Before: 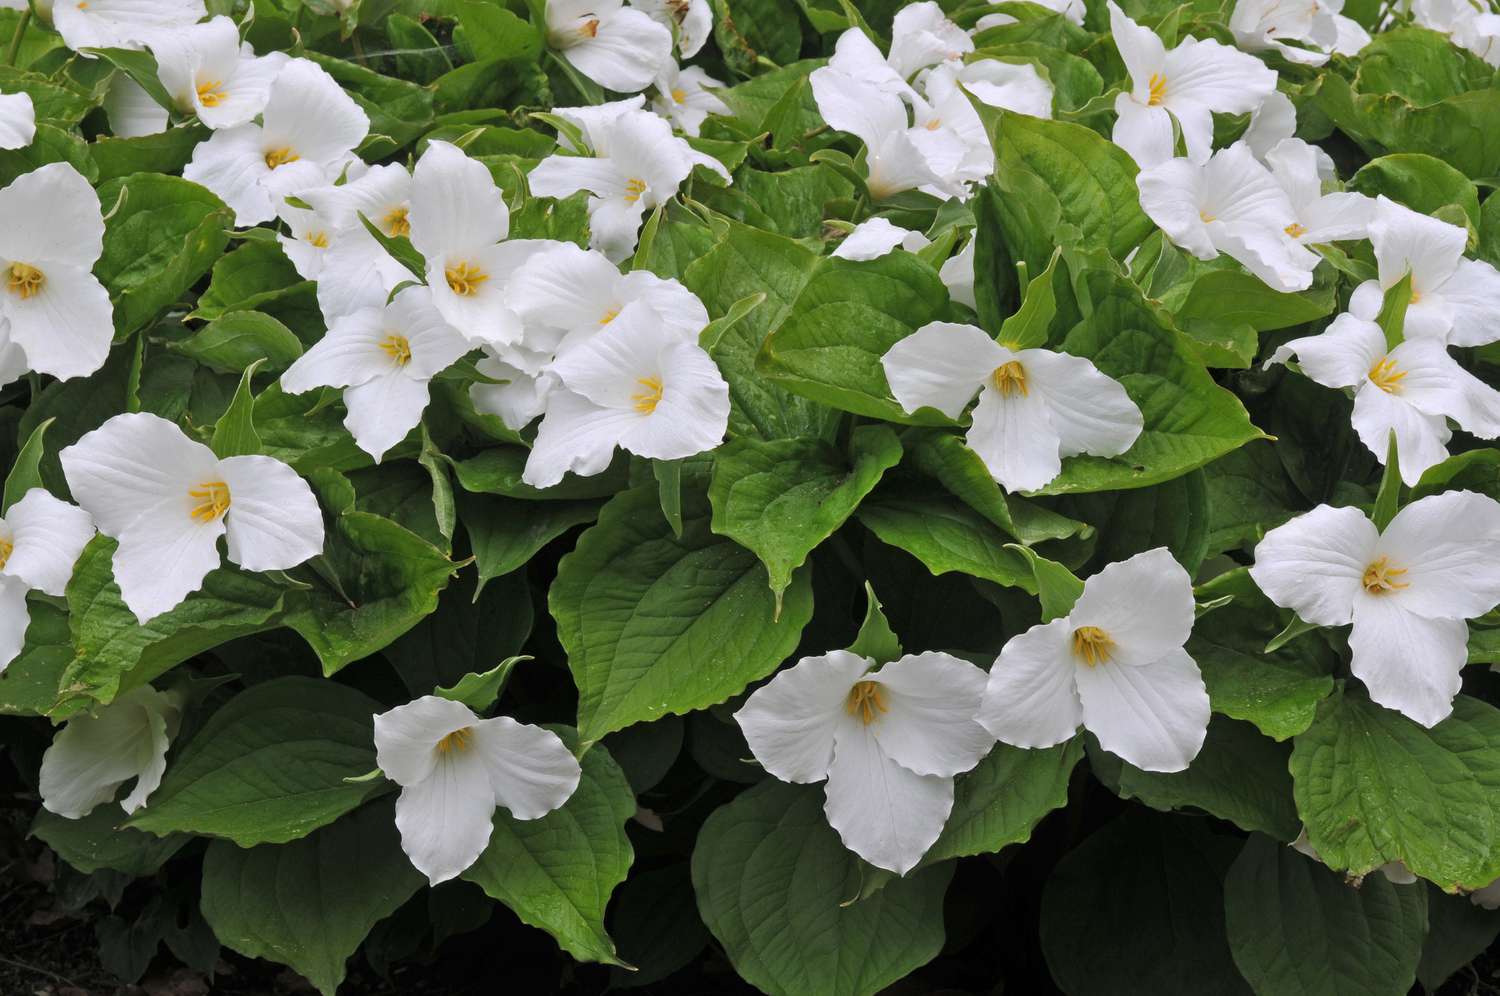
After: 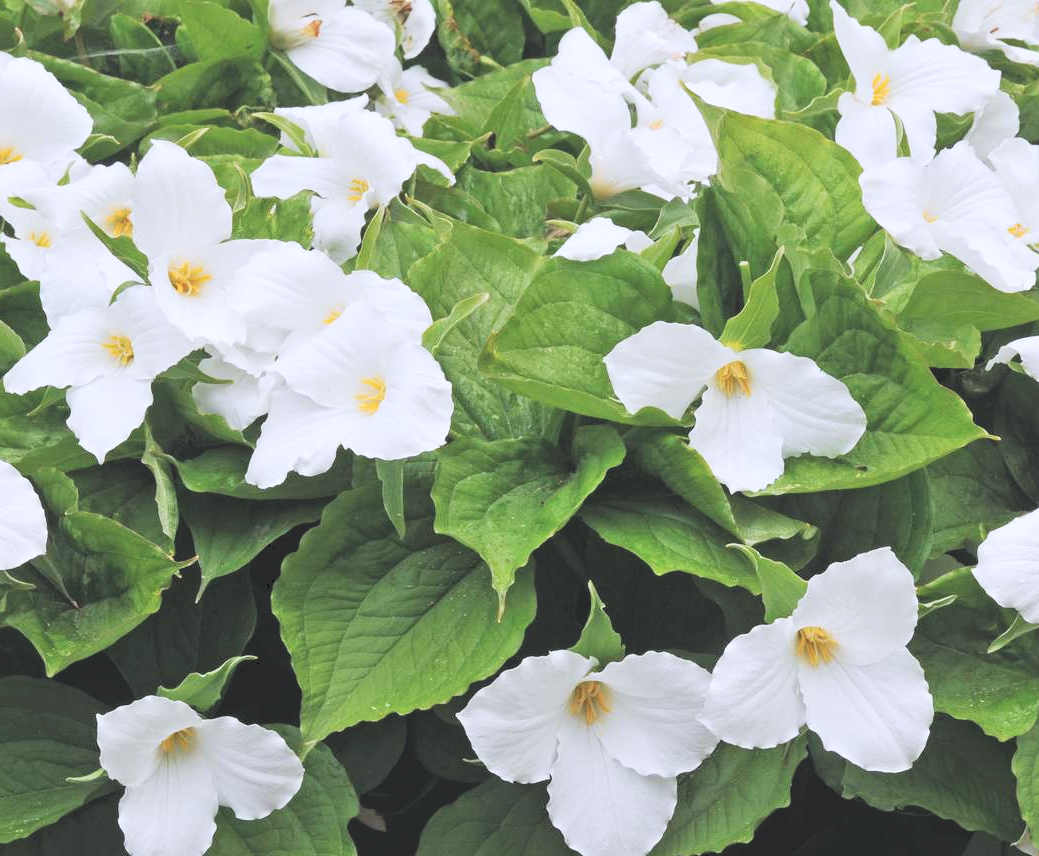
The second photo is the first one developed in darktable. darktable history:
tone curve: curves: ch0 [(0, 0) (0.003, 0.156) (0.011, 0.156) (0.025, 0.161) (0.044, 0.164) (0.069, 0.178) (0.1, 0.201) (0.136, 0.229) (0.177, 0.263) (0.224, 0.301) (0.277, 0.355) (0.335, 0.415) (0.399, 0.48) (0.468, 0.561) (0.543, 0.647) (0.623, 0.735) (0.709, 0.819) (0.801, 0.893) (0.898, 0.953) (1, 1)], preserve colors none
contrast brightness saturation: brightness 0.13
tone equalizer: on, module defaults
crop: left 18.479%, right 12.2%, bottom 13.971%
color correction: highlights a* -0.137, highlights b* -5.91, shadows a* -0.137, shadows b* -0.137
